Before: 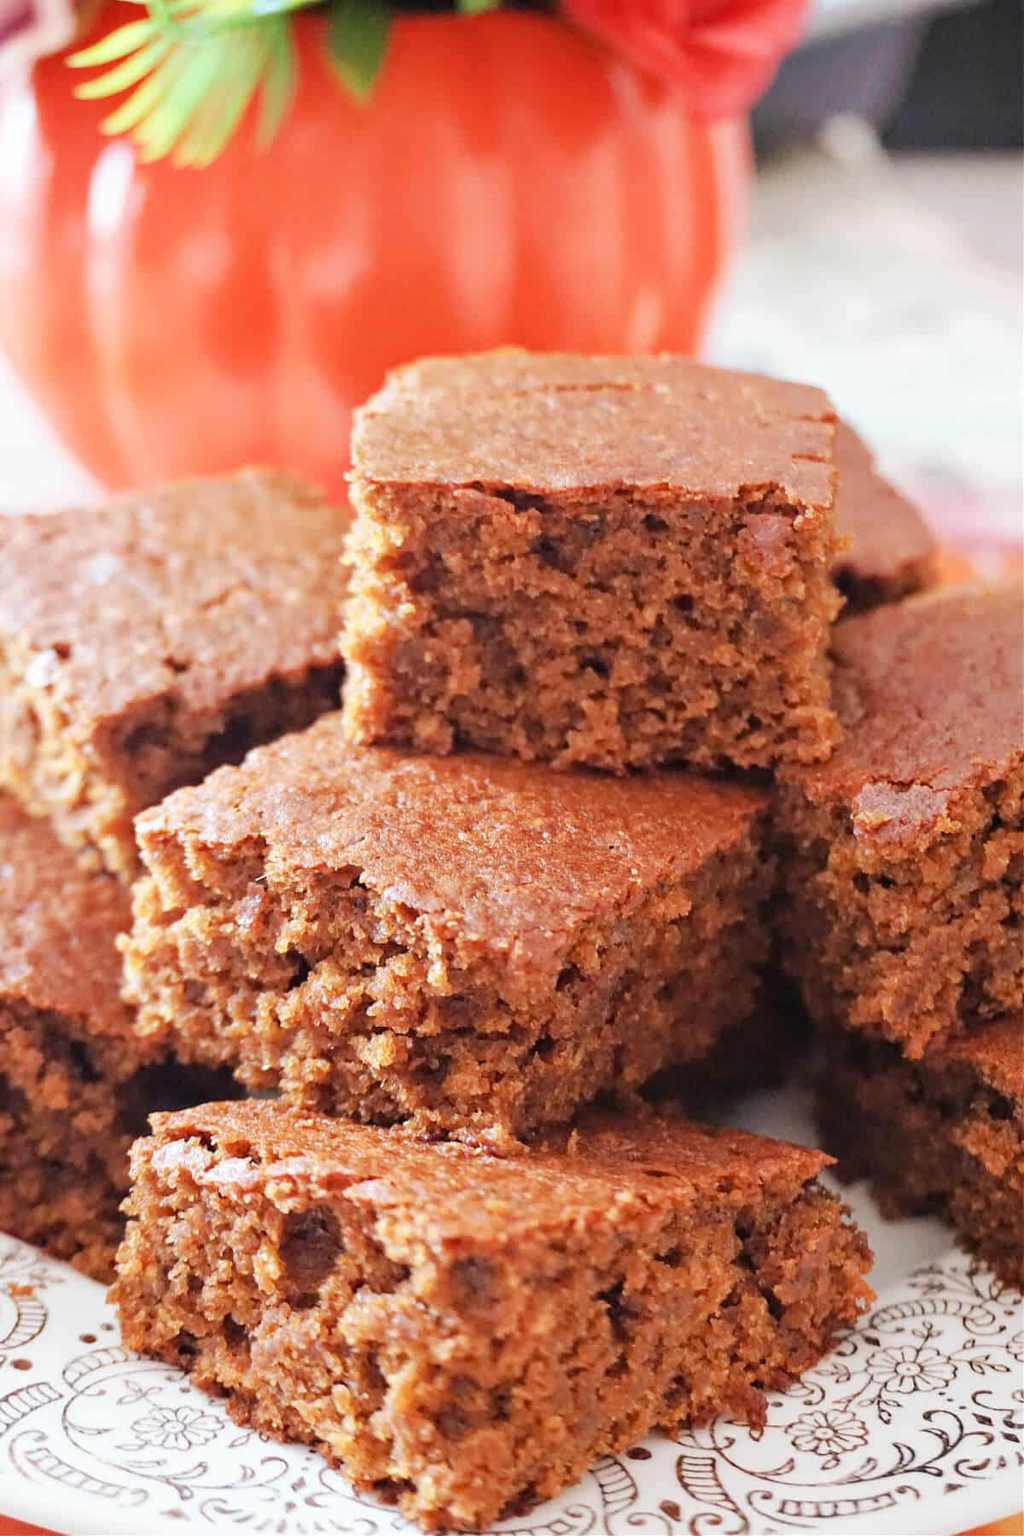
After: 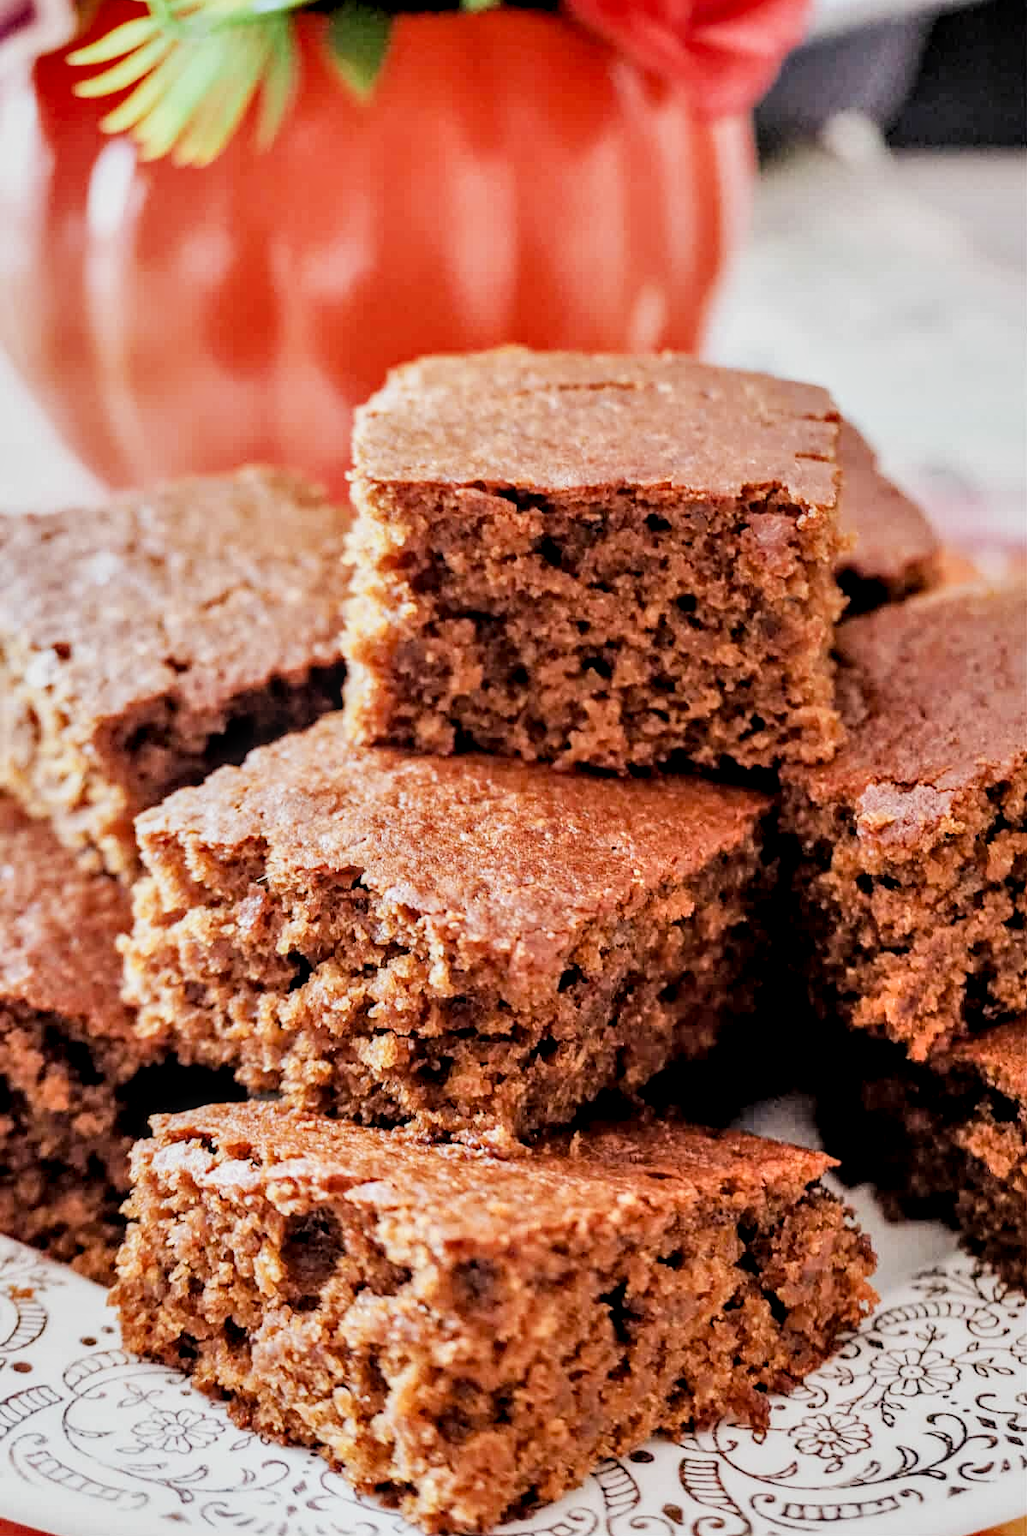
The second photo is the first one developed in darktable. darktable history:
crop: top 0.183%, bottom 0.154%
shadows and highlights: highlights color adjustment 39.23%, soften with gaussian
local contrast: highlights 62%, detail 143%, midtone range 0.43
exposure: black level correction 0.01, exposure 0.008 EV, compensate exposure bias true, compensate highlight preservation false
filmic rgb: black relative exposure -5.04 EV, white relative exposure 3.96 EV, hardness 2.88, contrast 1.299, highlights saturation mix -28.68%
